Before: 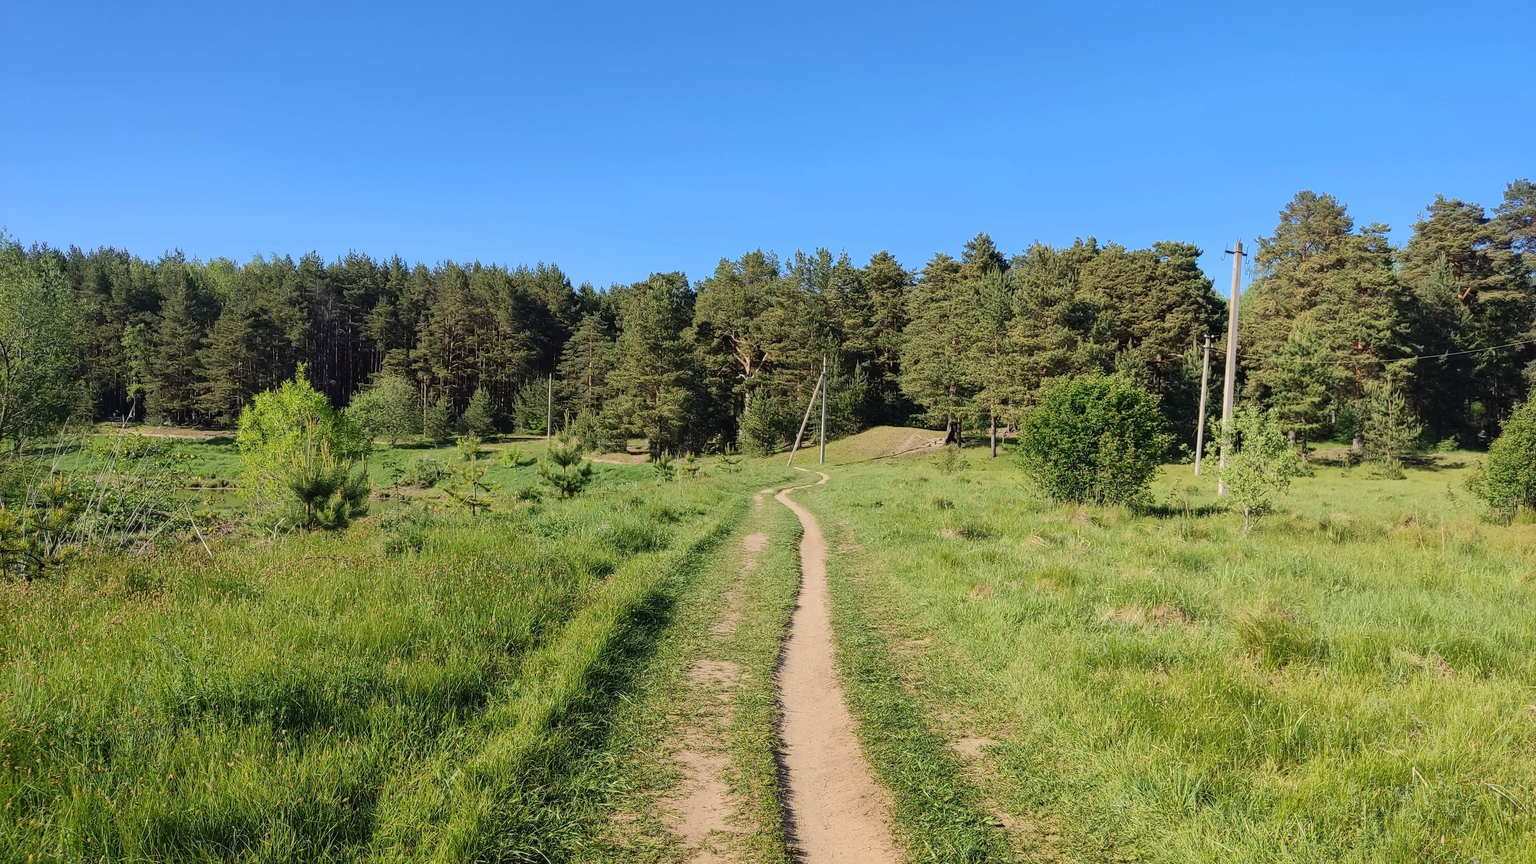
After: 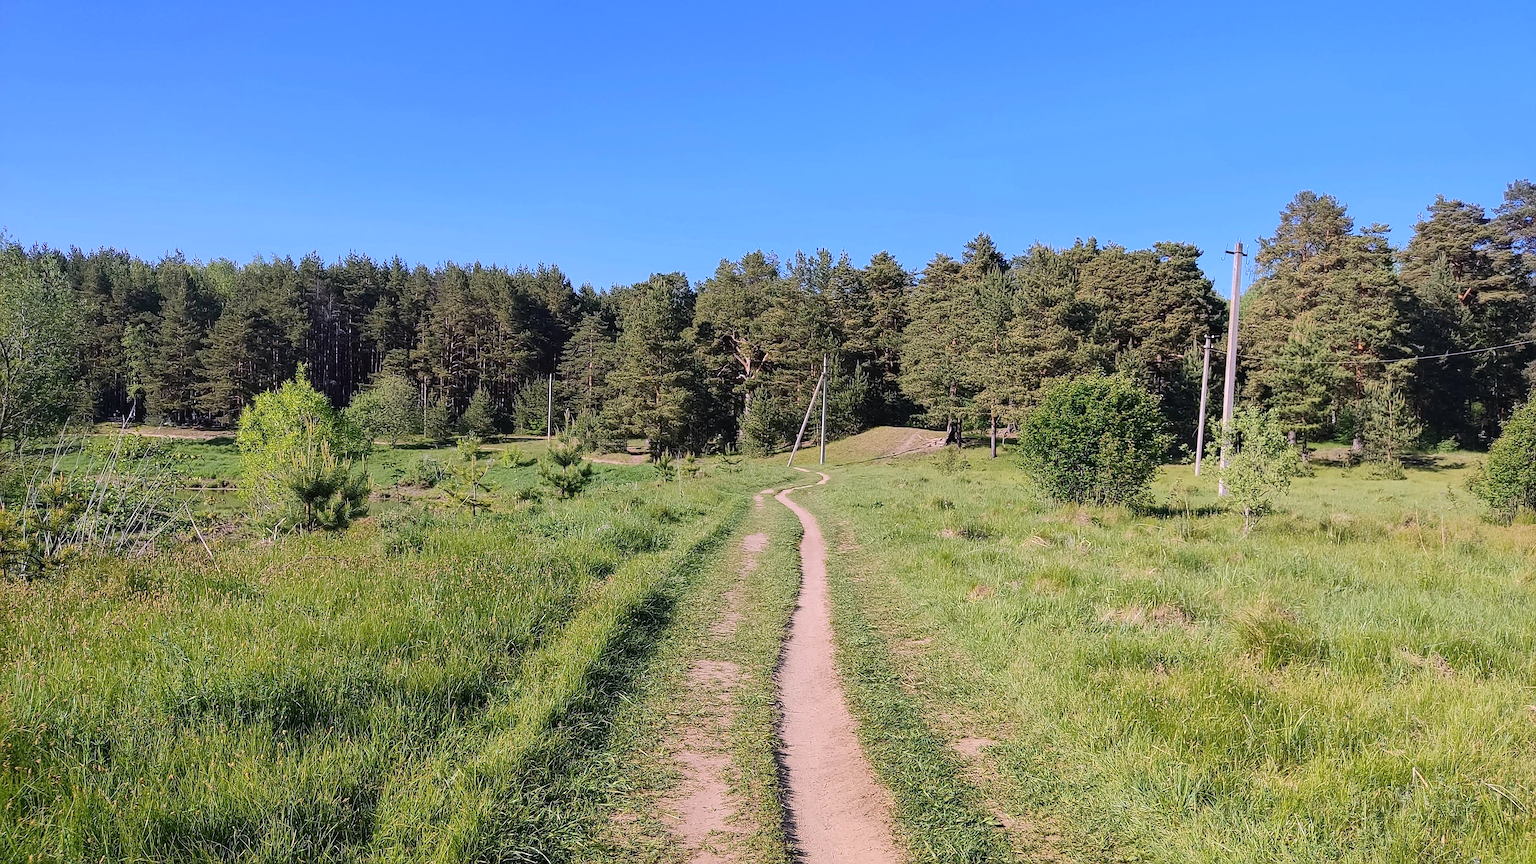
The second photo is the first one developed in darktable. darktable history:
sharpen: on, module defaults
white balance: red 1.042, blue 1.17
